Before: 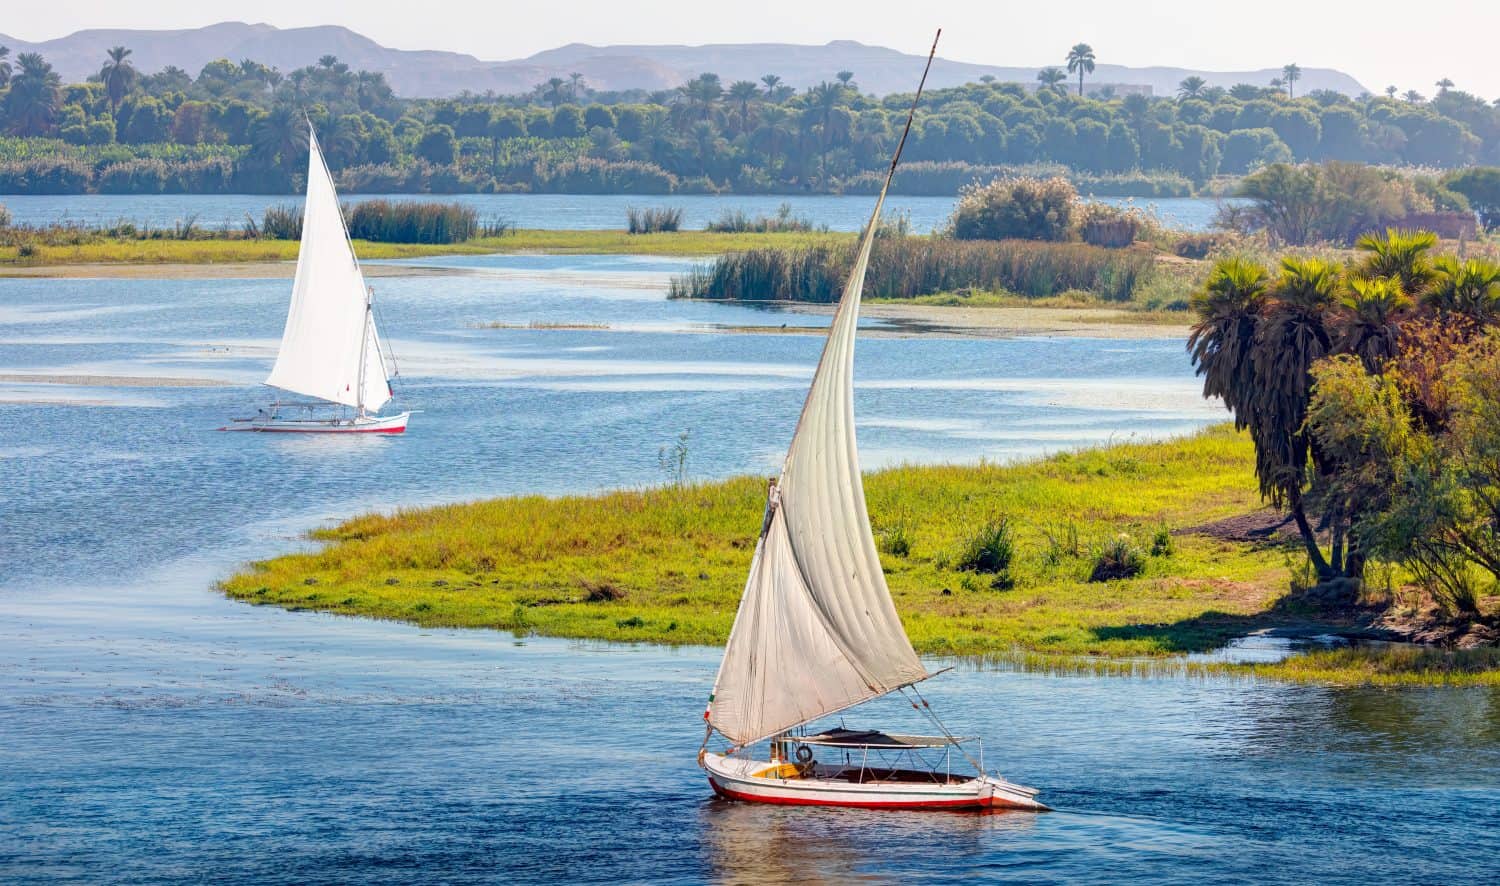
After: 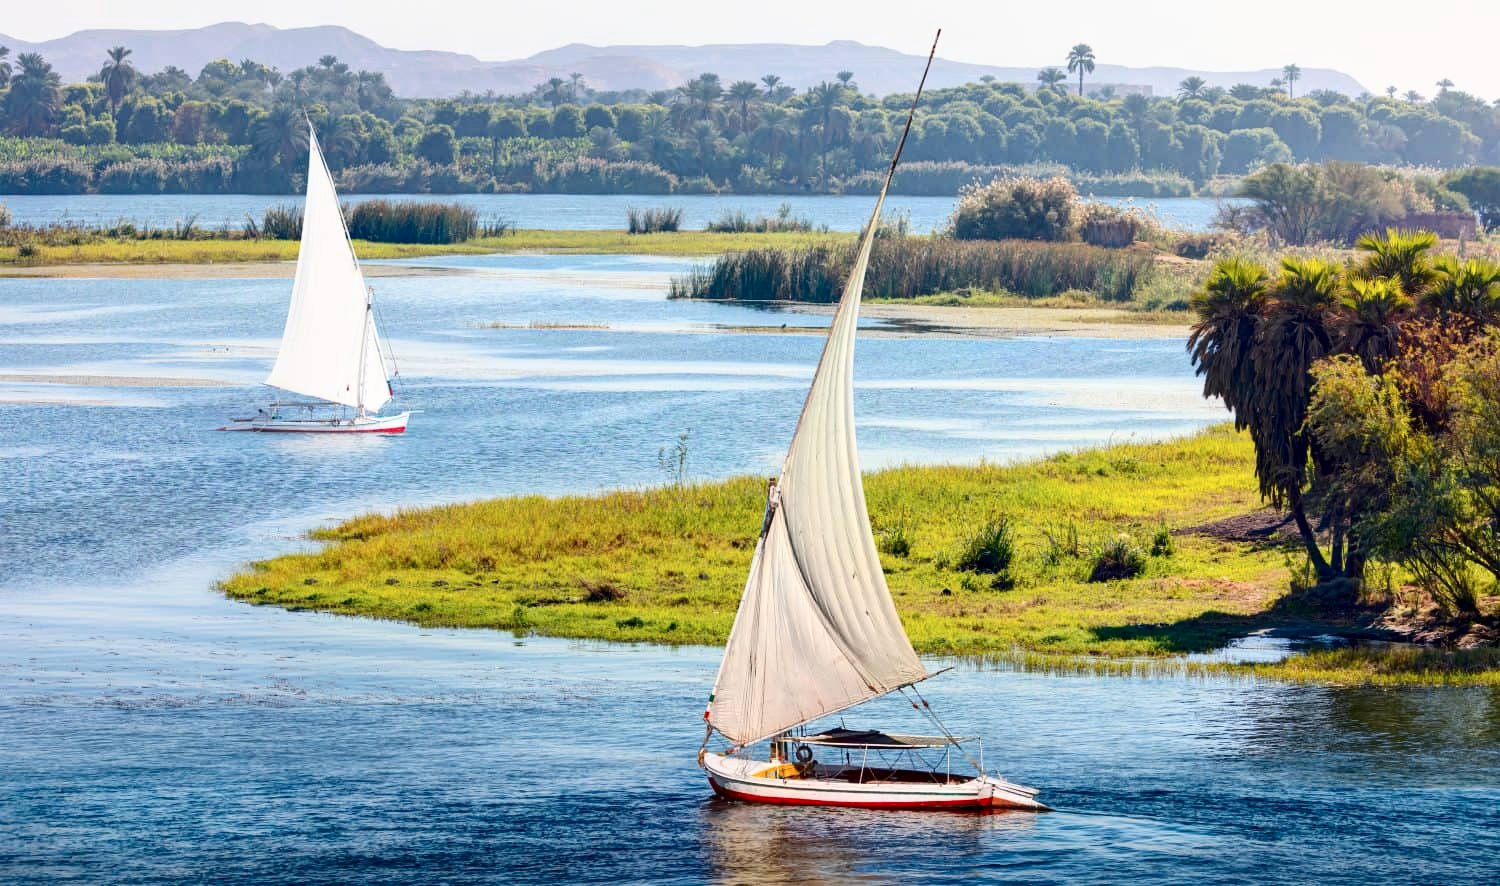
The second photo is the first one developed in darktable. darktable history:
contrast brightness saturation: contrast 0.224
